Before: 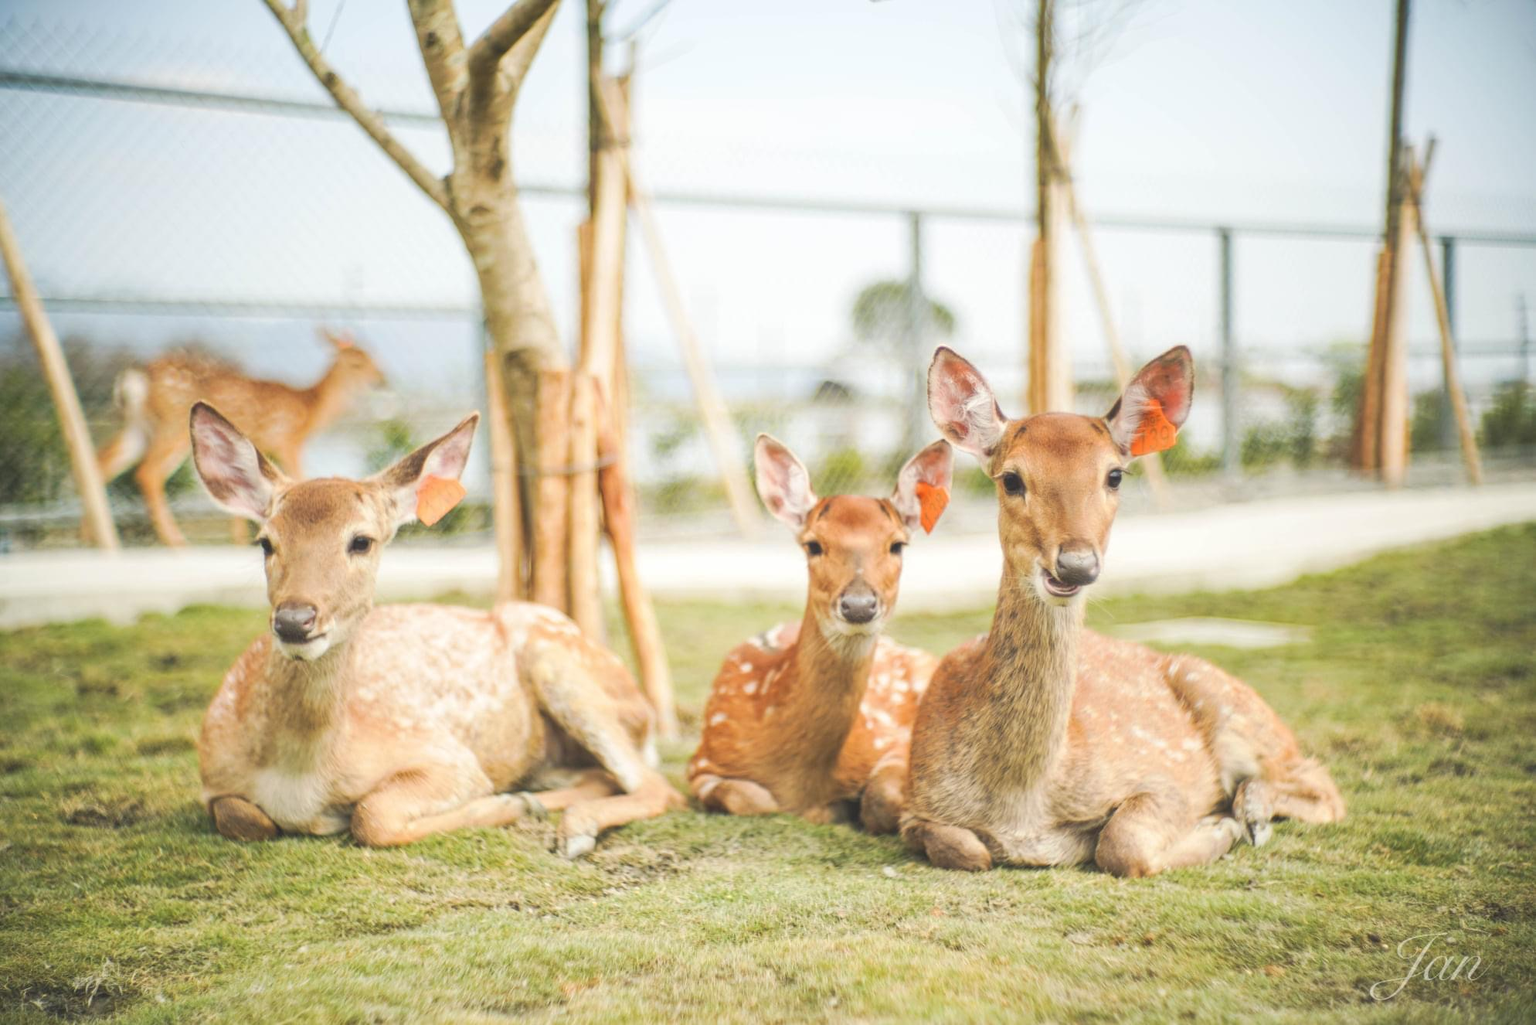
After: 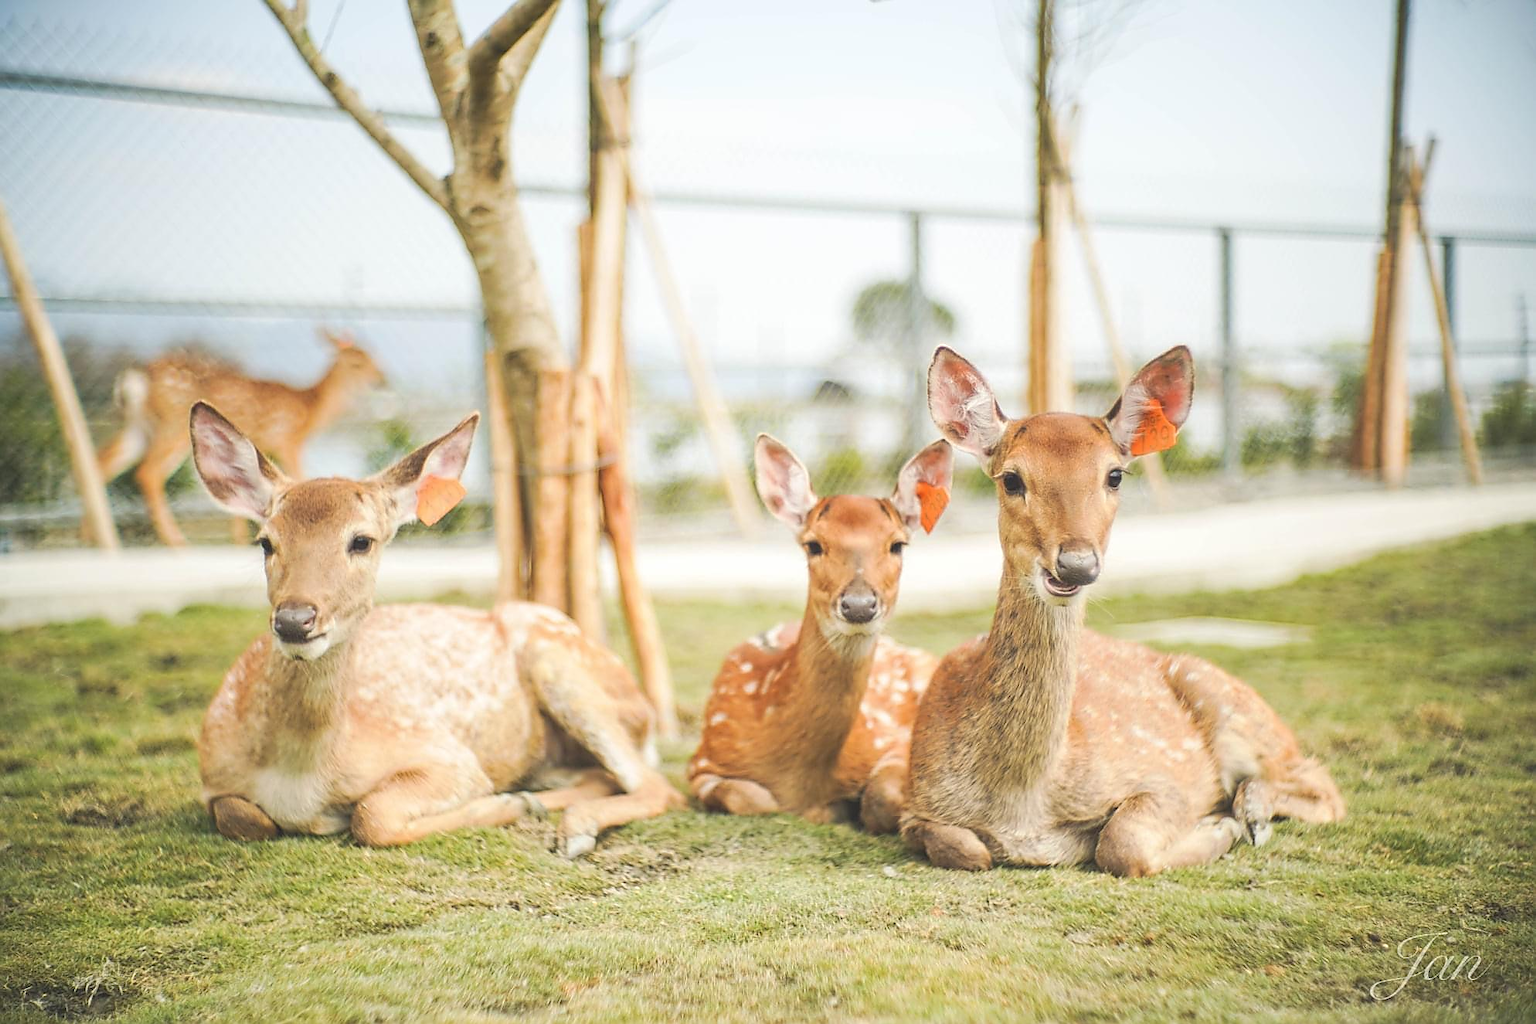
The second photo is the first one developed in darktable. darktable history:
sharpen: radius 1.374, amount 1.244, threshold 0.838
